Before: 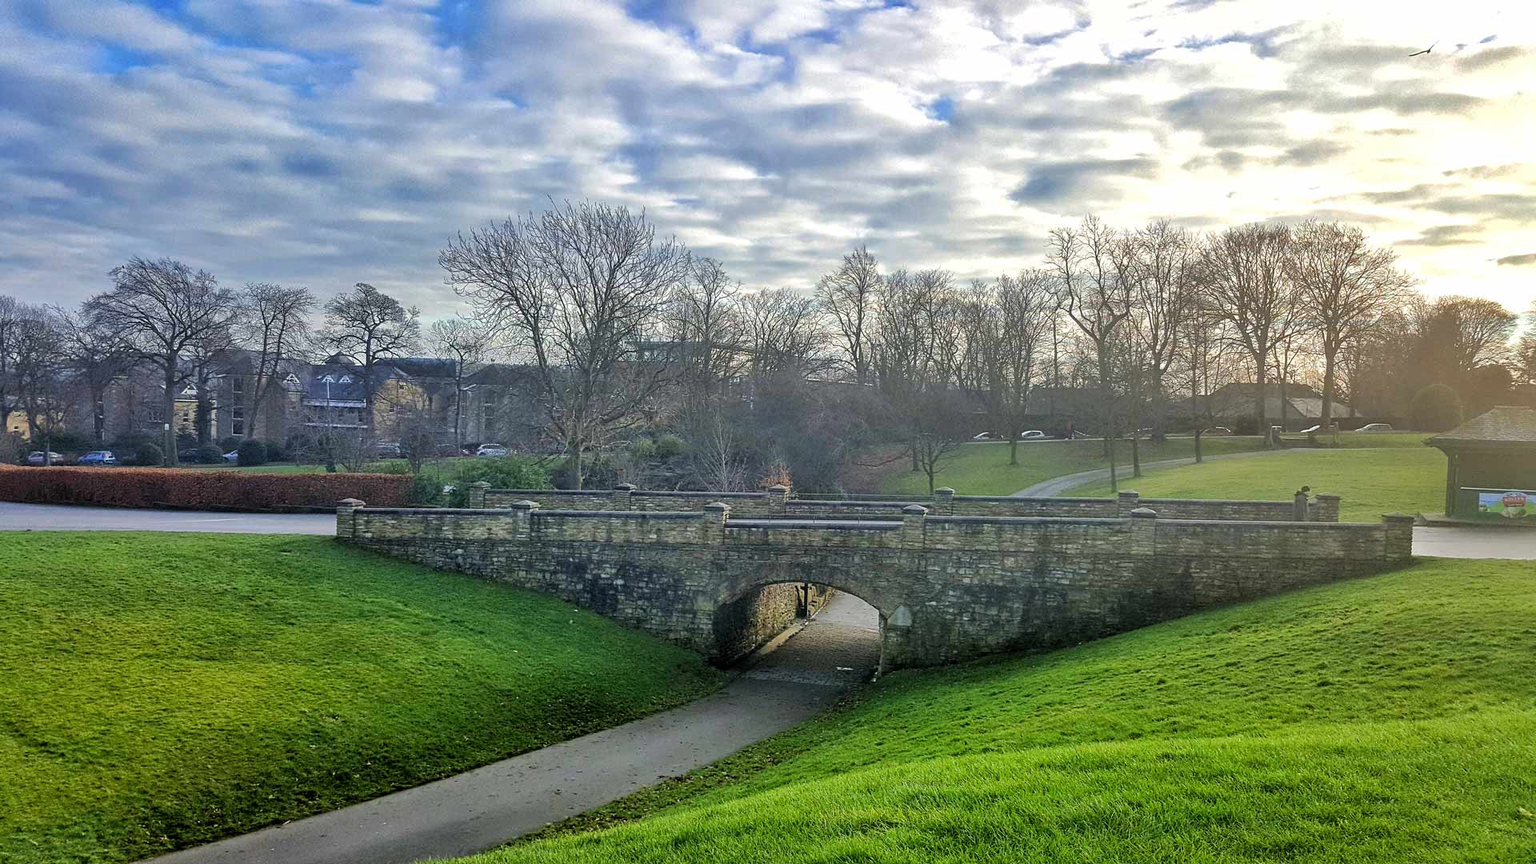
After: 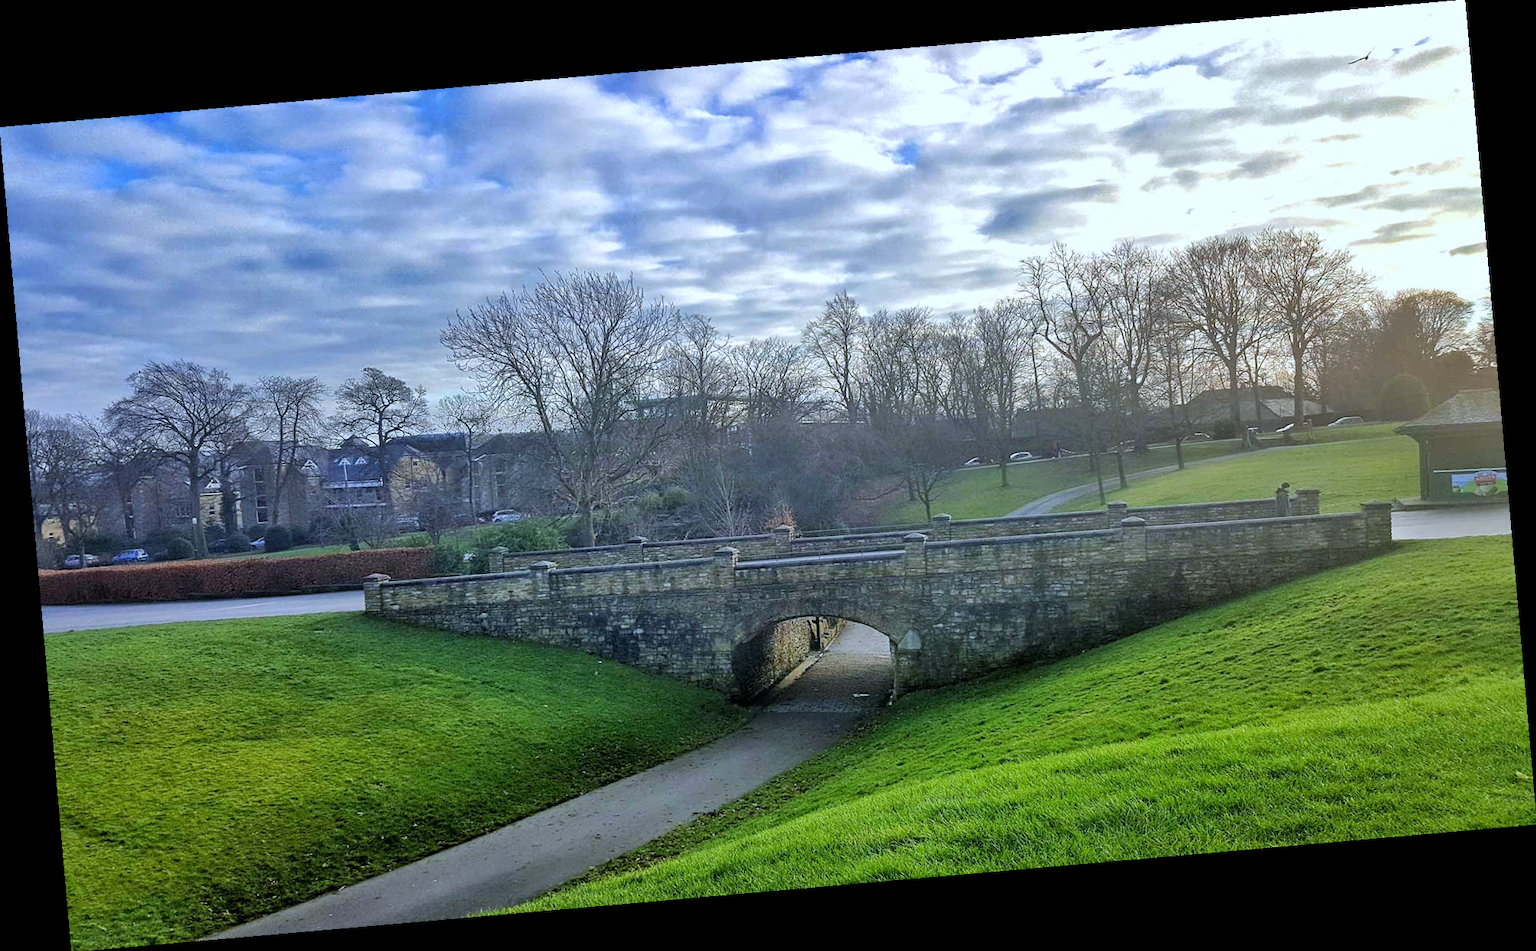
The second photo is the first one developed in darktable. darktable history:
white balance: red 0.931, blue 1.11
rotate and perspective: rotation -4.98°, automatic cropping off
